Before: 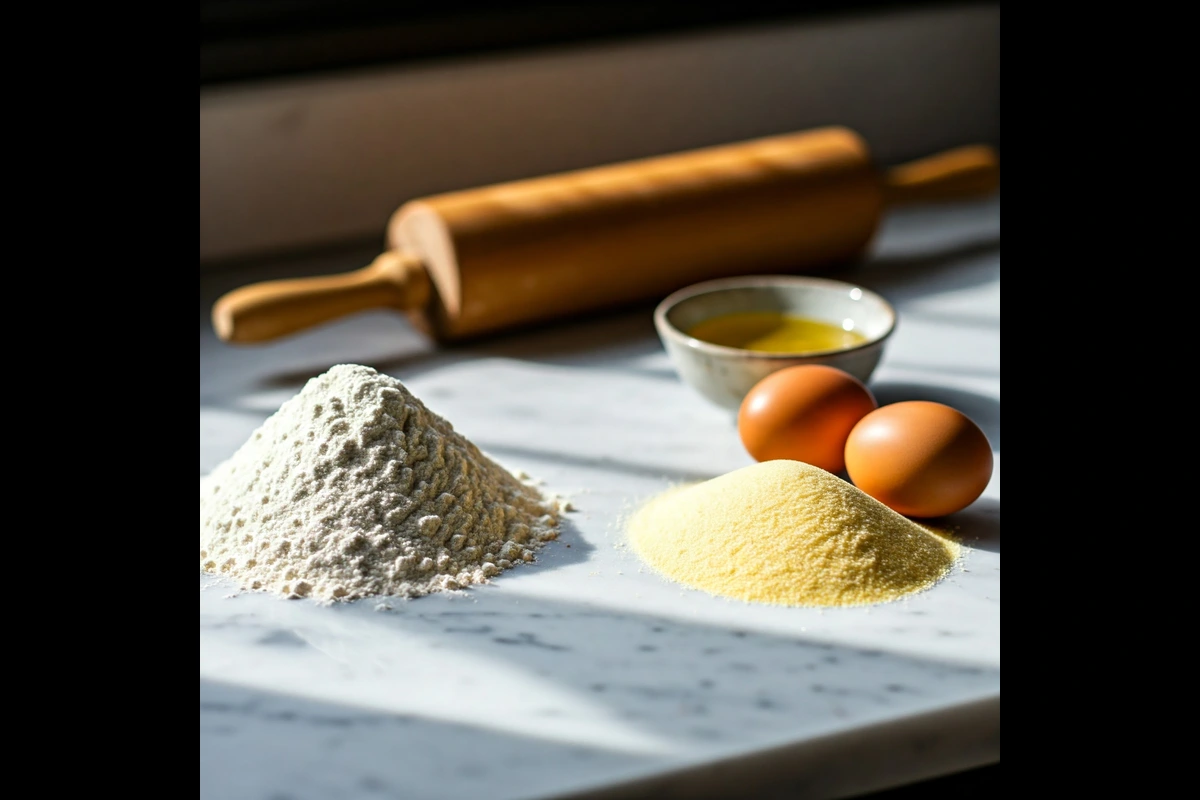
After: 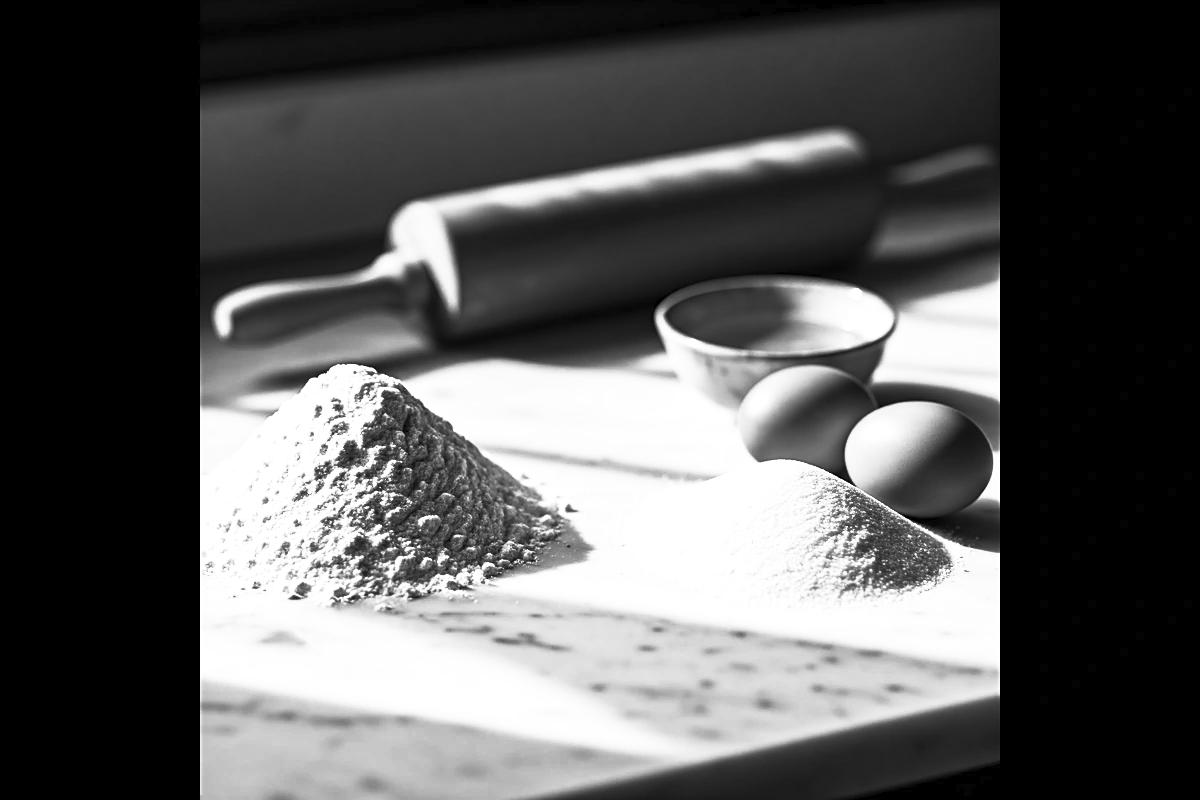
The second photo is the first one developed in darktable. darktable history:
contrast brightness saturation: contrast 0.53, brightness 0.47, saturation -1
exposure: exposure 0.236 EV, compensate highlight preservation false
rgb curve: curves: ch0 [(0, 0) (0.415, 0.237) (1, 1)]
sharpen: radius 1.864, amount 0.398, threshold 1.271
